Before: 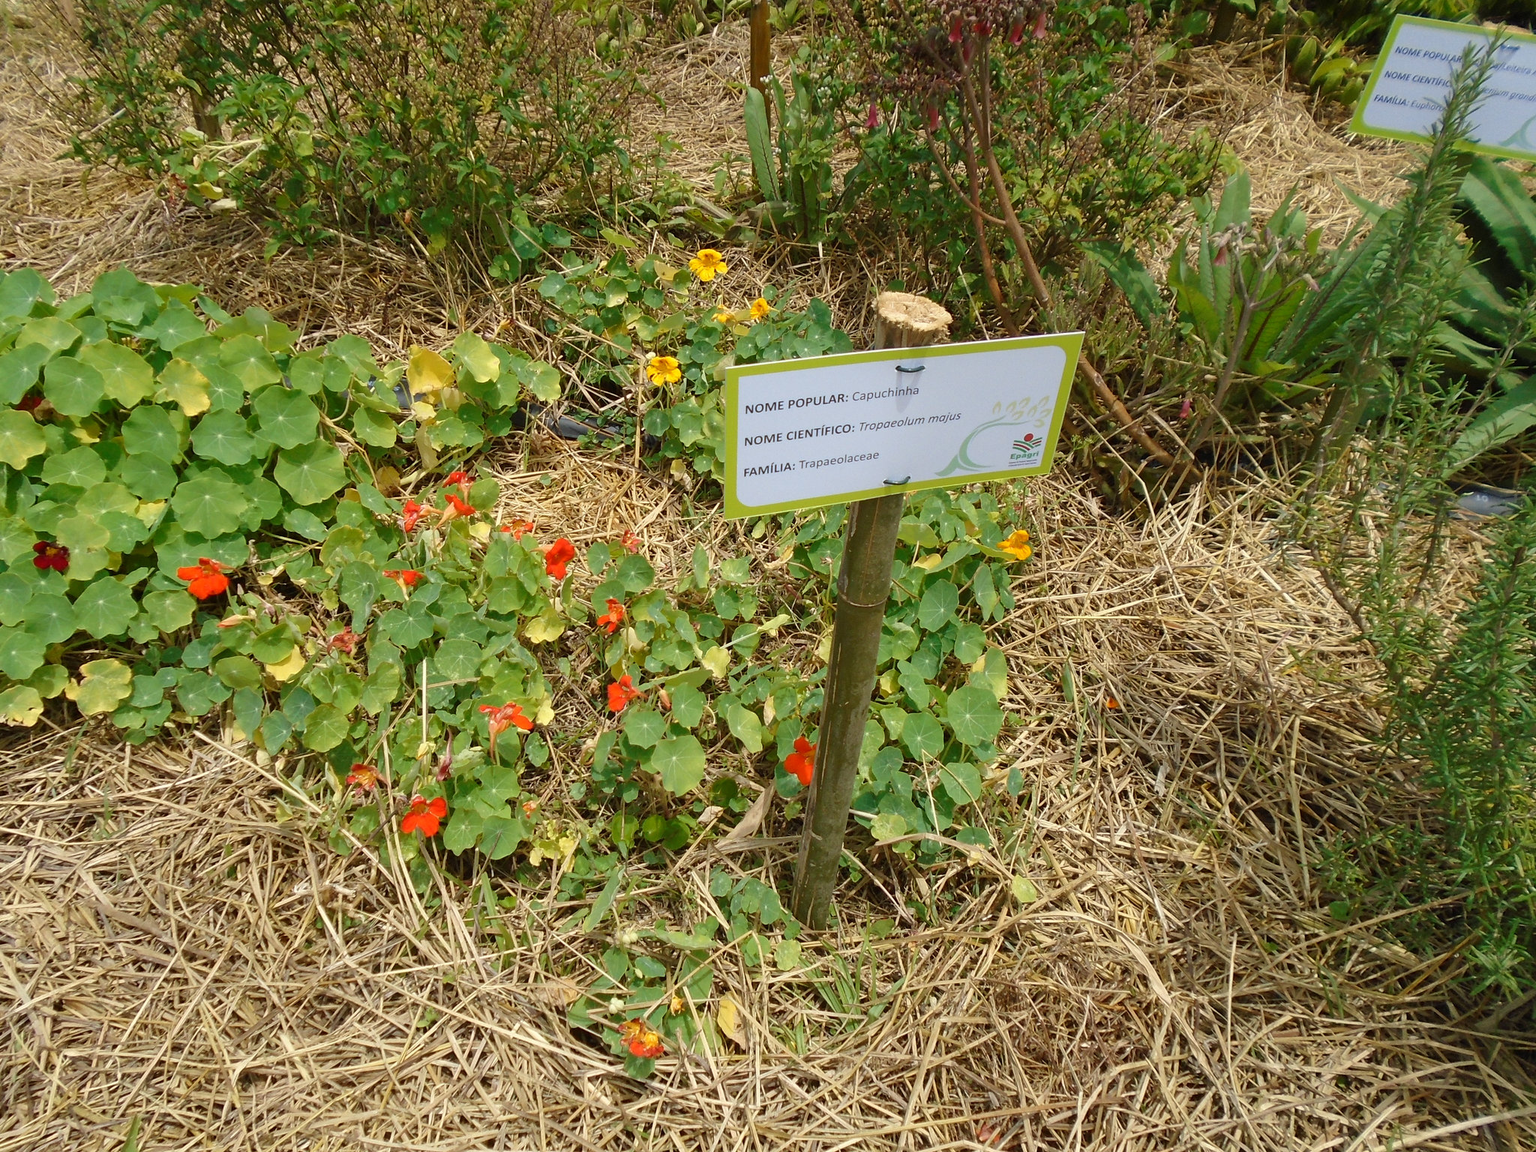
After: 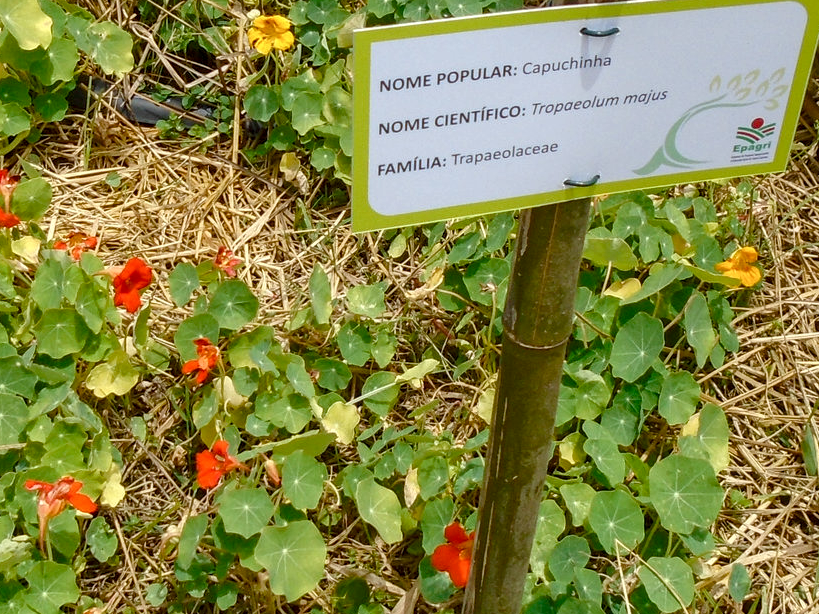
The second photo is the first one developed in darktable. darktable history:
color balance rgb: perceptual saturation grading › global saturation 20%, perceptual saturation grading › highlights -25%, perceptual saturation grading › shadows 25%
crop: left 30%, top 30%, right 30%, bottom 30%
local contrast: detail 130%
